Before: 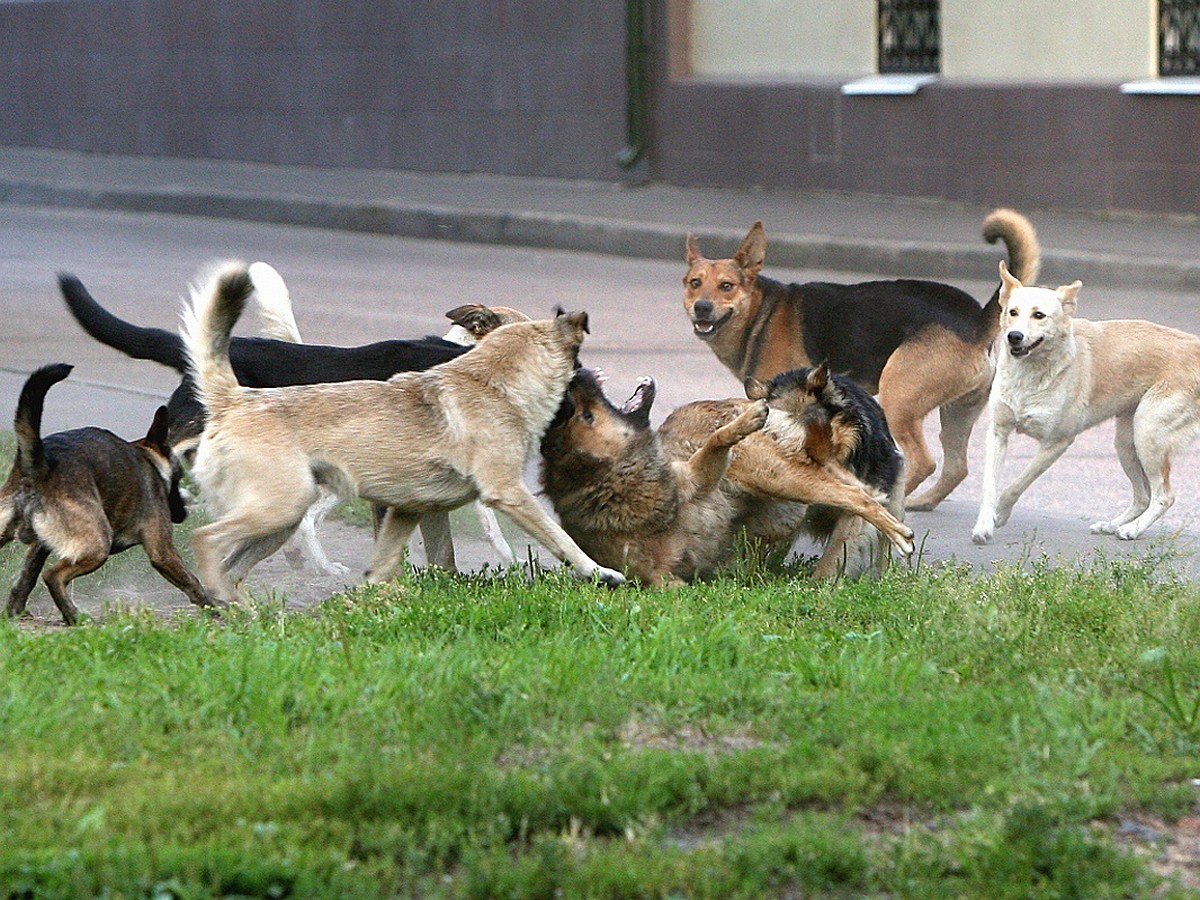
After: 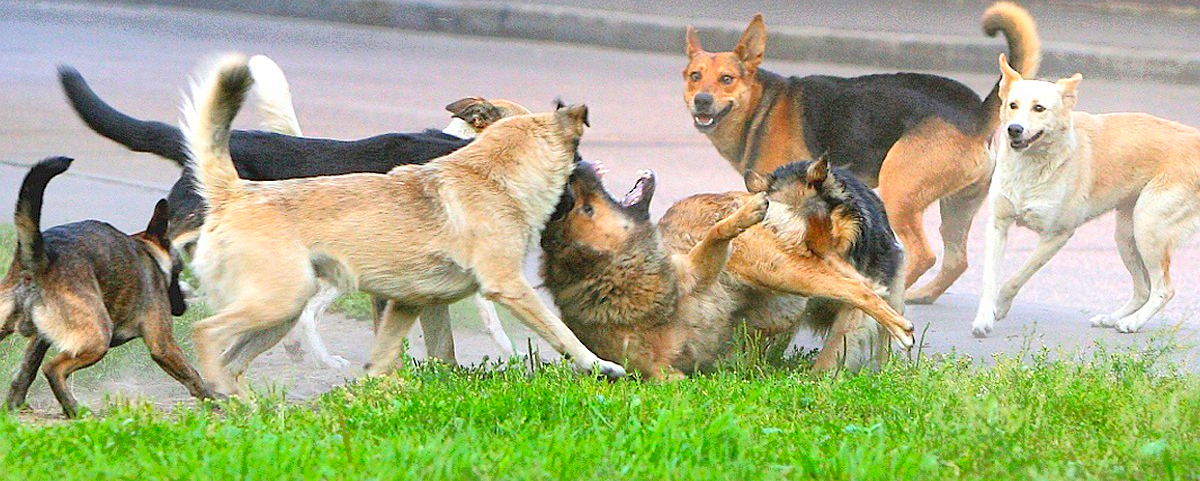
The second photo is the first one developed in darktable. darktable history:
exposure: exposure 2.207 EV, compensate highlight preservation false
global tonemap: drago (1, 100), detail 1
crop and rotate: top 23.043%, bottom 23.437%
